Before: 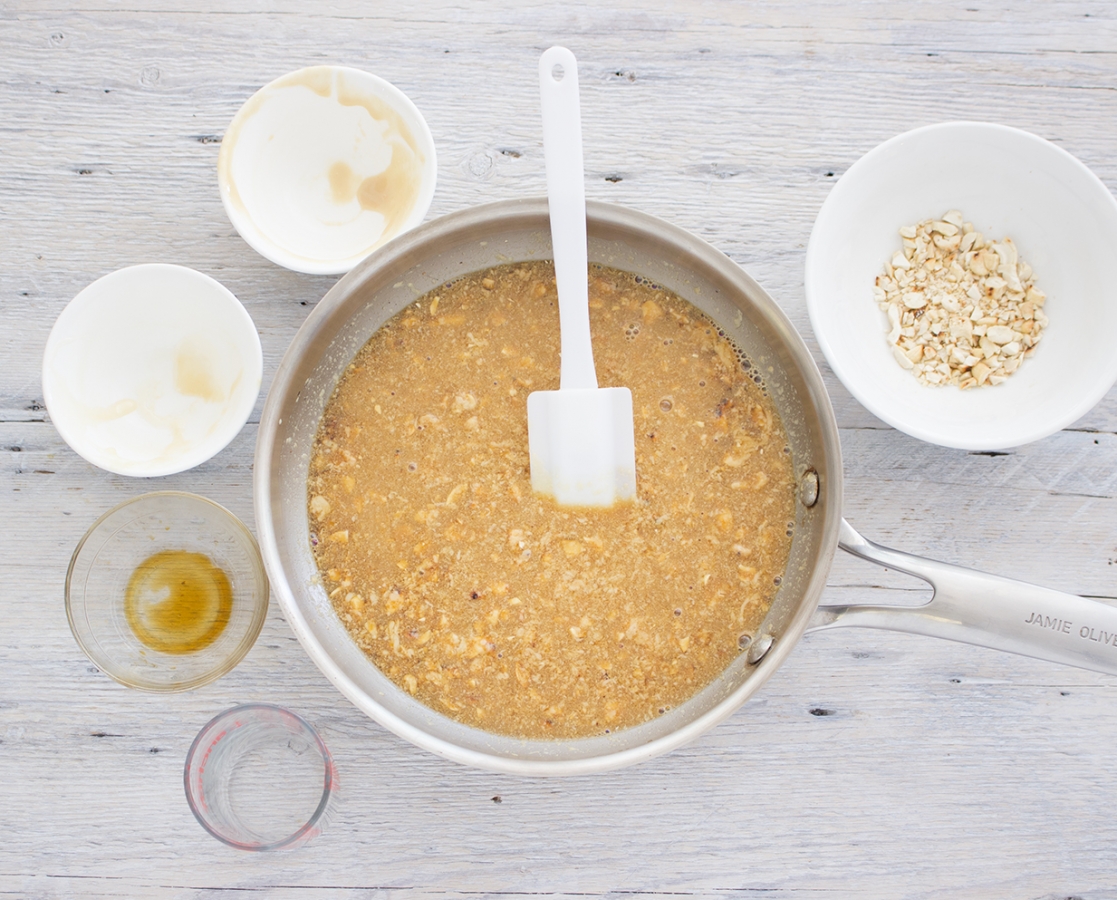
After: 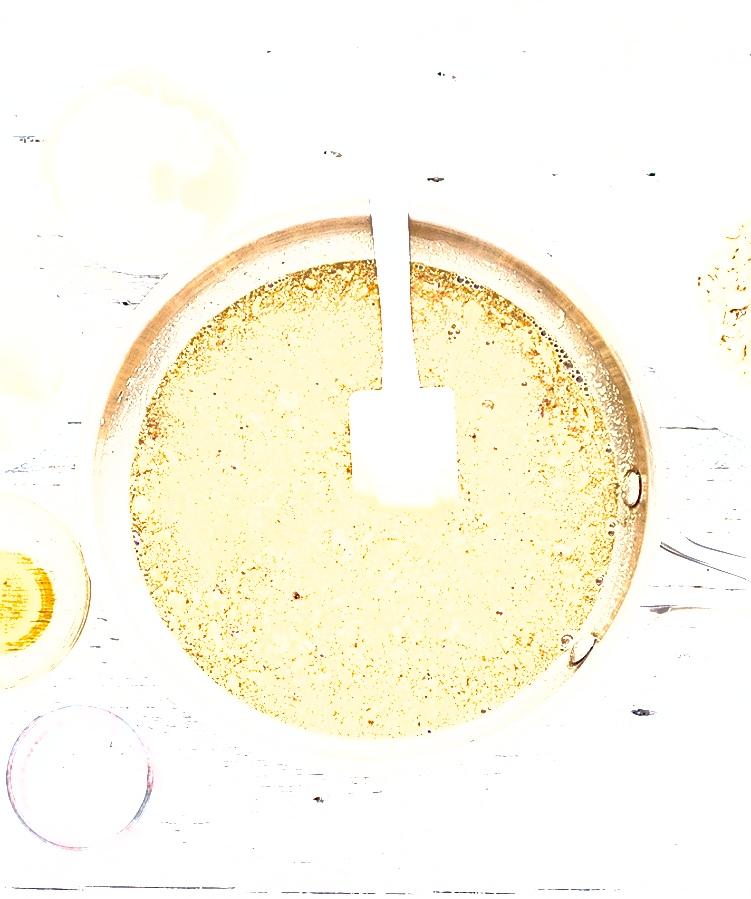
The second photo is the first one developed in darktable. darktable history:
contrast equalizer: y [[0.514, 0.573, 0.581, 0.508, 0.5, 0.5], [0.5 ×6], [0.5 ×6], [0 ×6], [0 ×6]], mix 0.153
sharpen: radius 1.681, amount 1.31
exposure: black level correction 0.005, exposure 2.072 EV, compensate highlight preservation false
tone equalizer: on, module defaults
contrast brightness saturation: contrast -0.087, brightness -0.032, saturation -0.114
crop and rotate: left 15.941%, right 16.771%
shadows and highlights: on, module defaults
